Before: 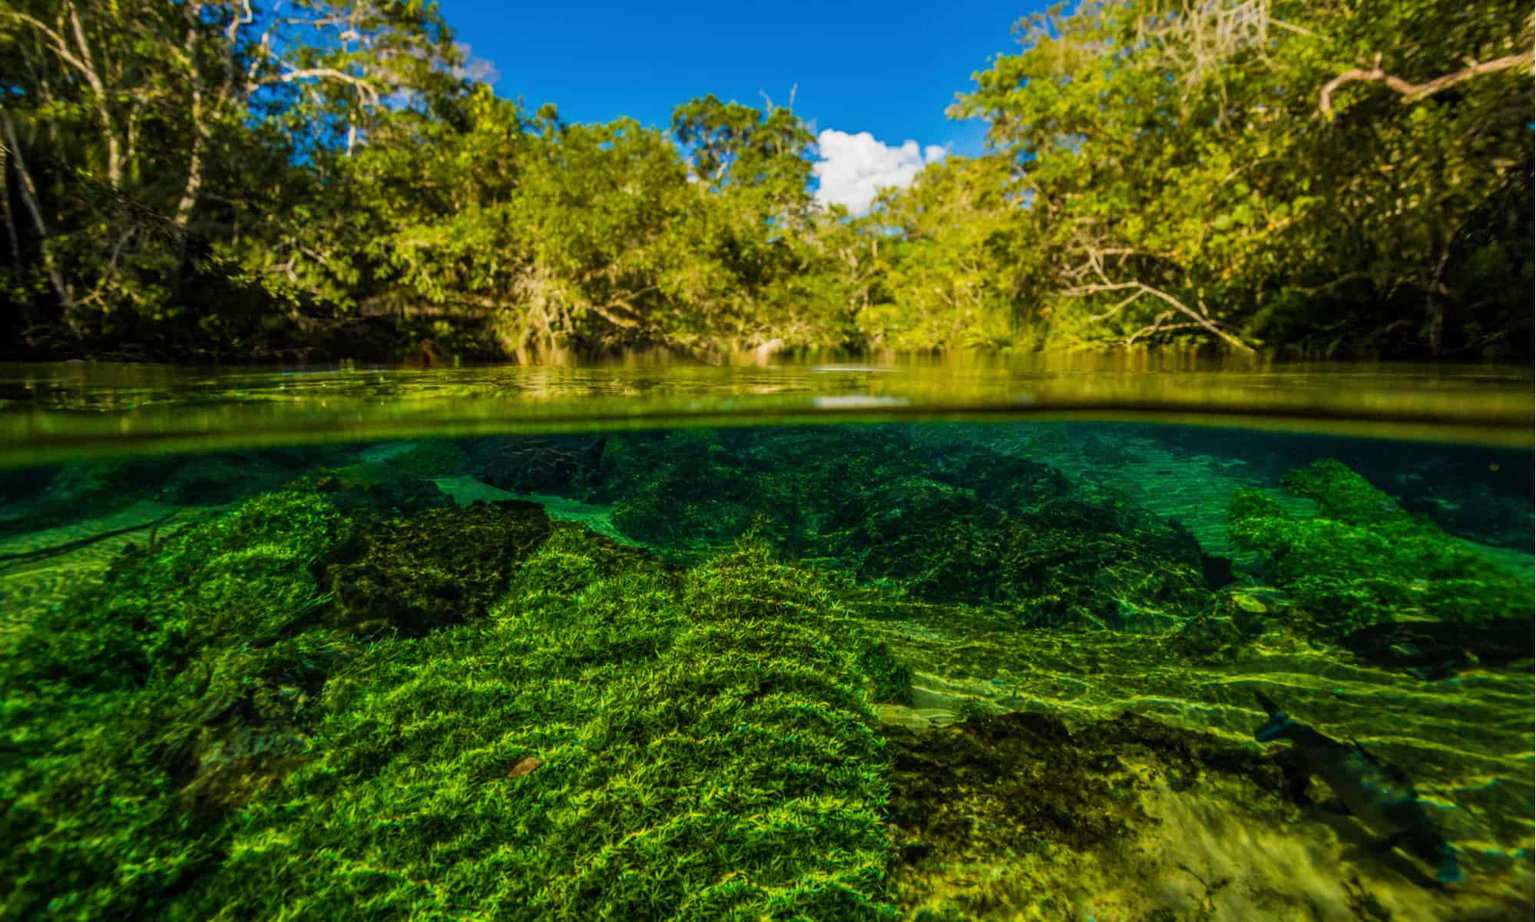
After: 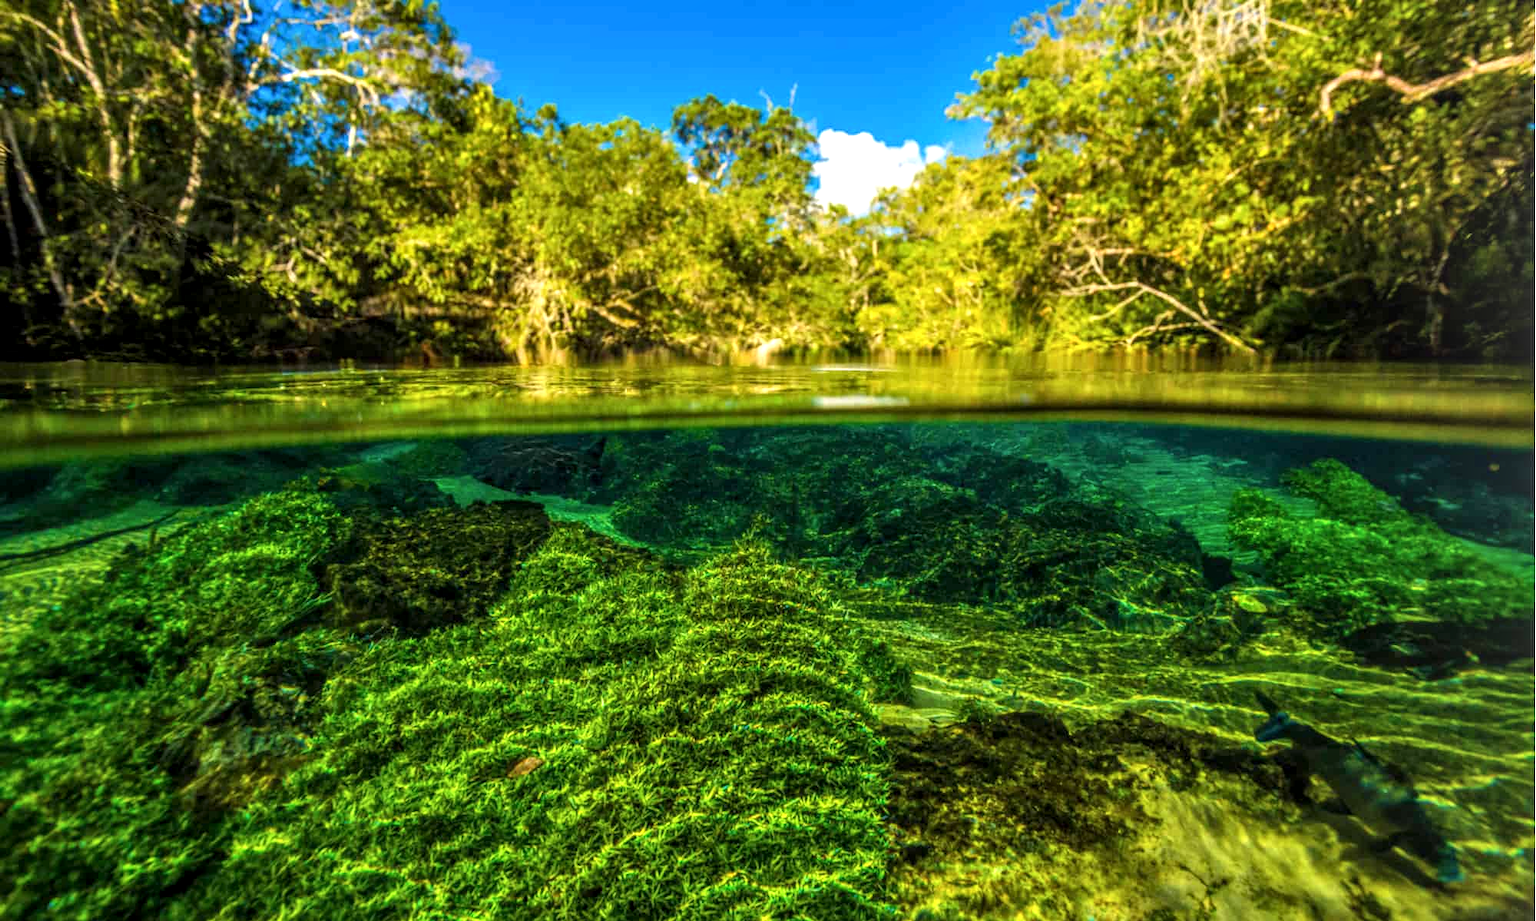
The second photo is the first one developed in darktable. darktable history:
local contrast: on, module defaults
exposure: black level correction 0, exposure 0.69 EV, compensate highlight preservation false
